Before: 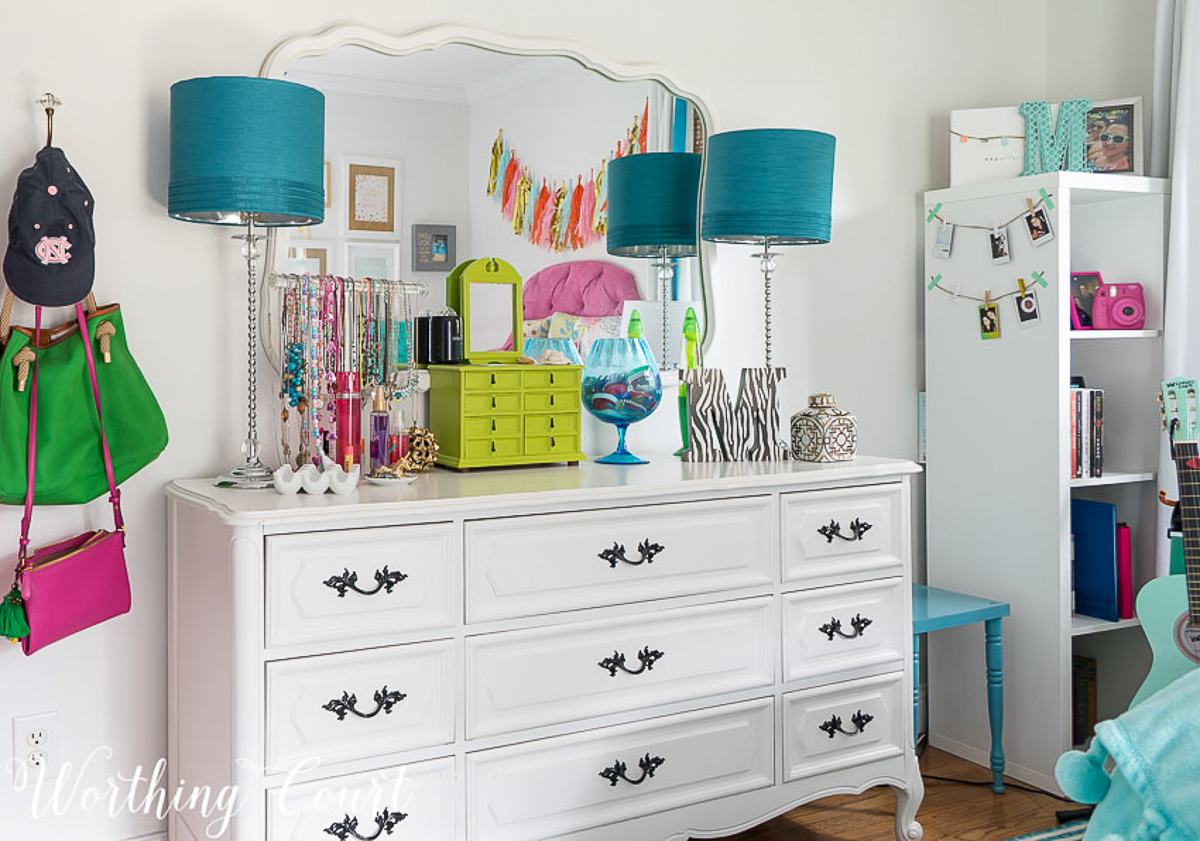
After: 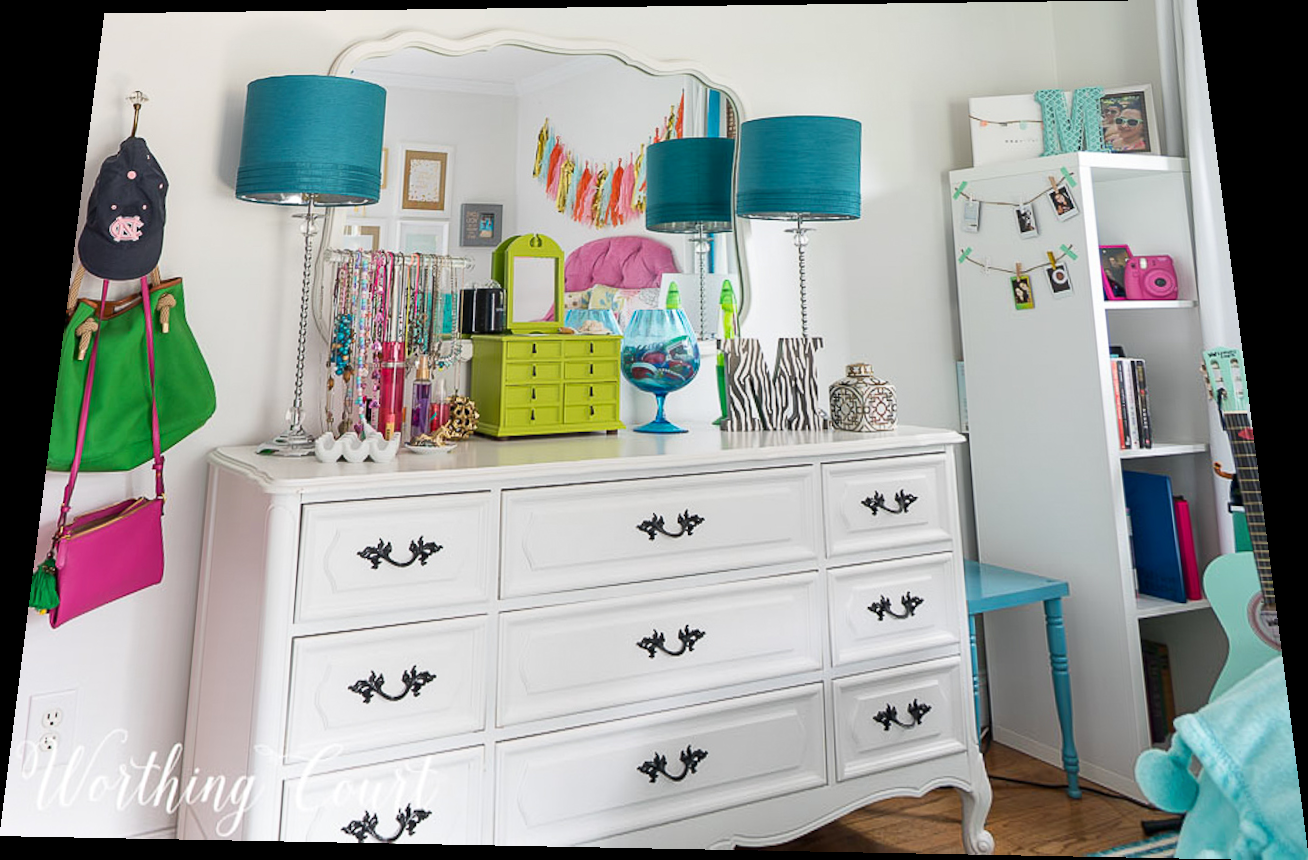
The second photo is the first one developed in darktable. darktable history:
shadows and highlights: shadows 20.55, highlights -20.99, soften with gaussian
rotate and perspective: rotation 0.128°, lens shift (vertical) -0.181, lens shift (horizontal) -0.044, shear 0.001, automatic cropping off
